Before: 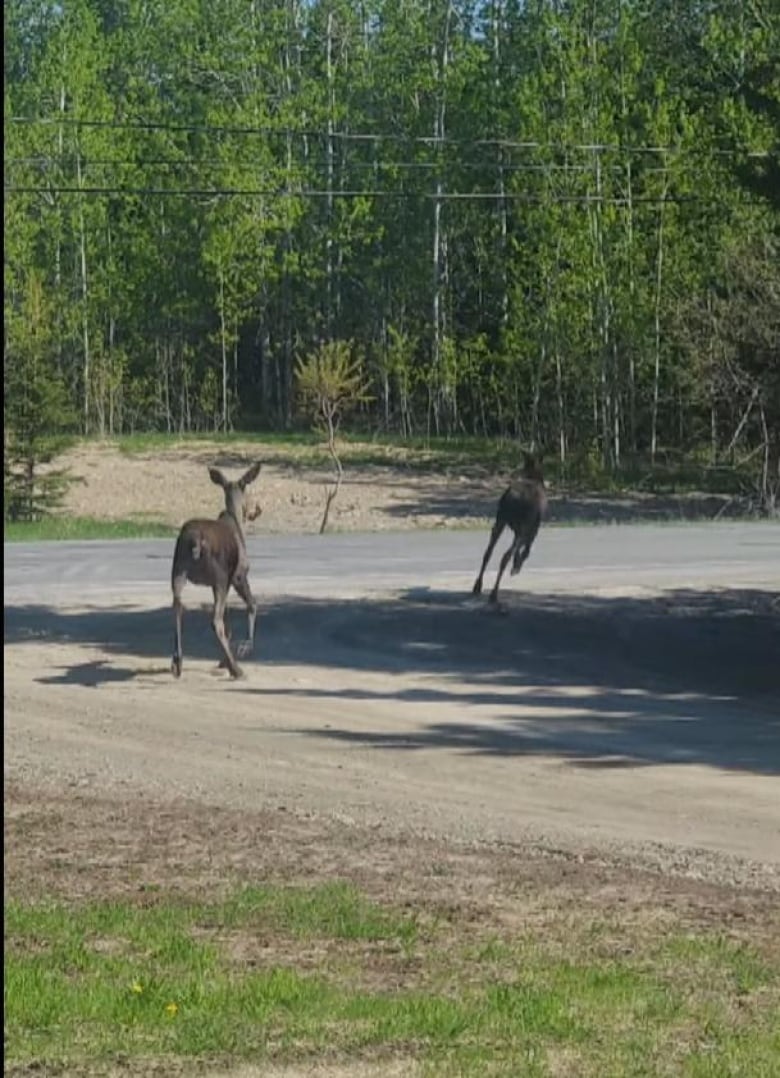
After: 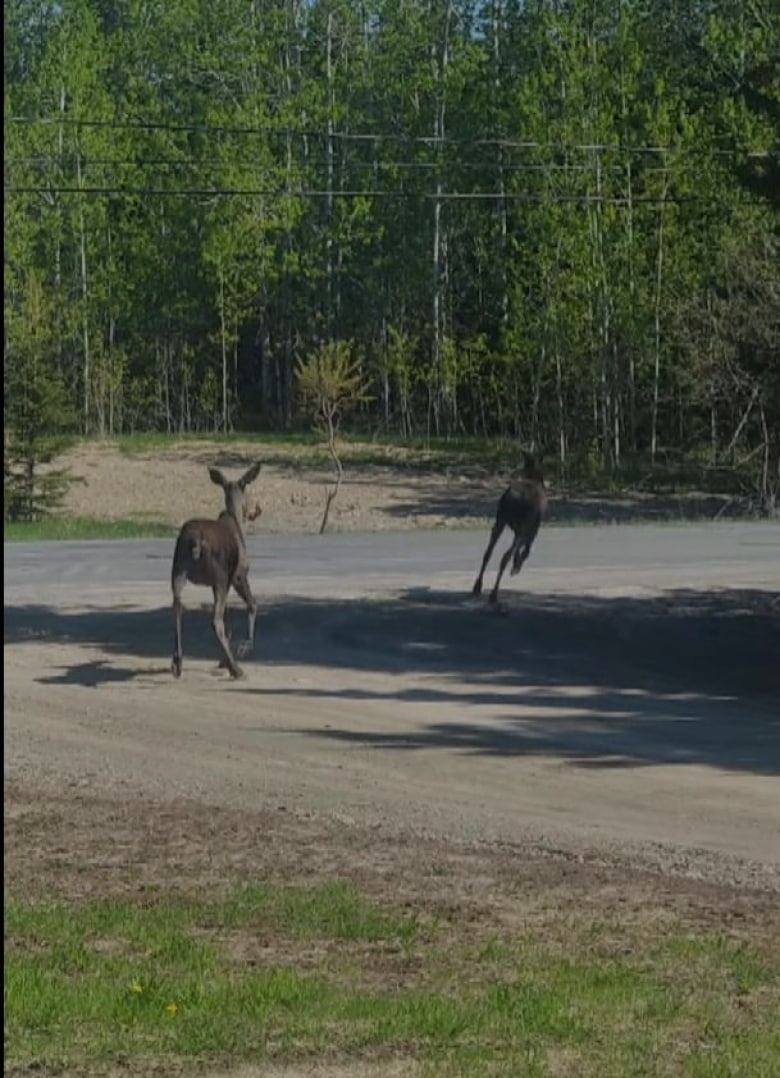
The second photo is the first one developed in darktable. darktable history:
shadows and highlights: shadows 20.87, highlights -35.53, soften with gaussian
exposure: black level correction 0, exposure -0.771 EV, compensate highlight preservation false
